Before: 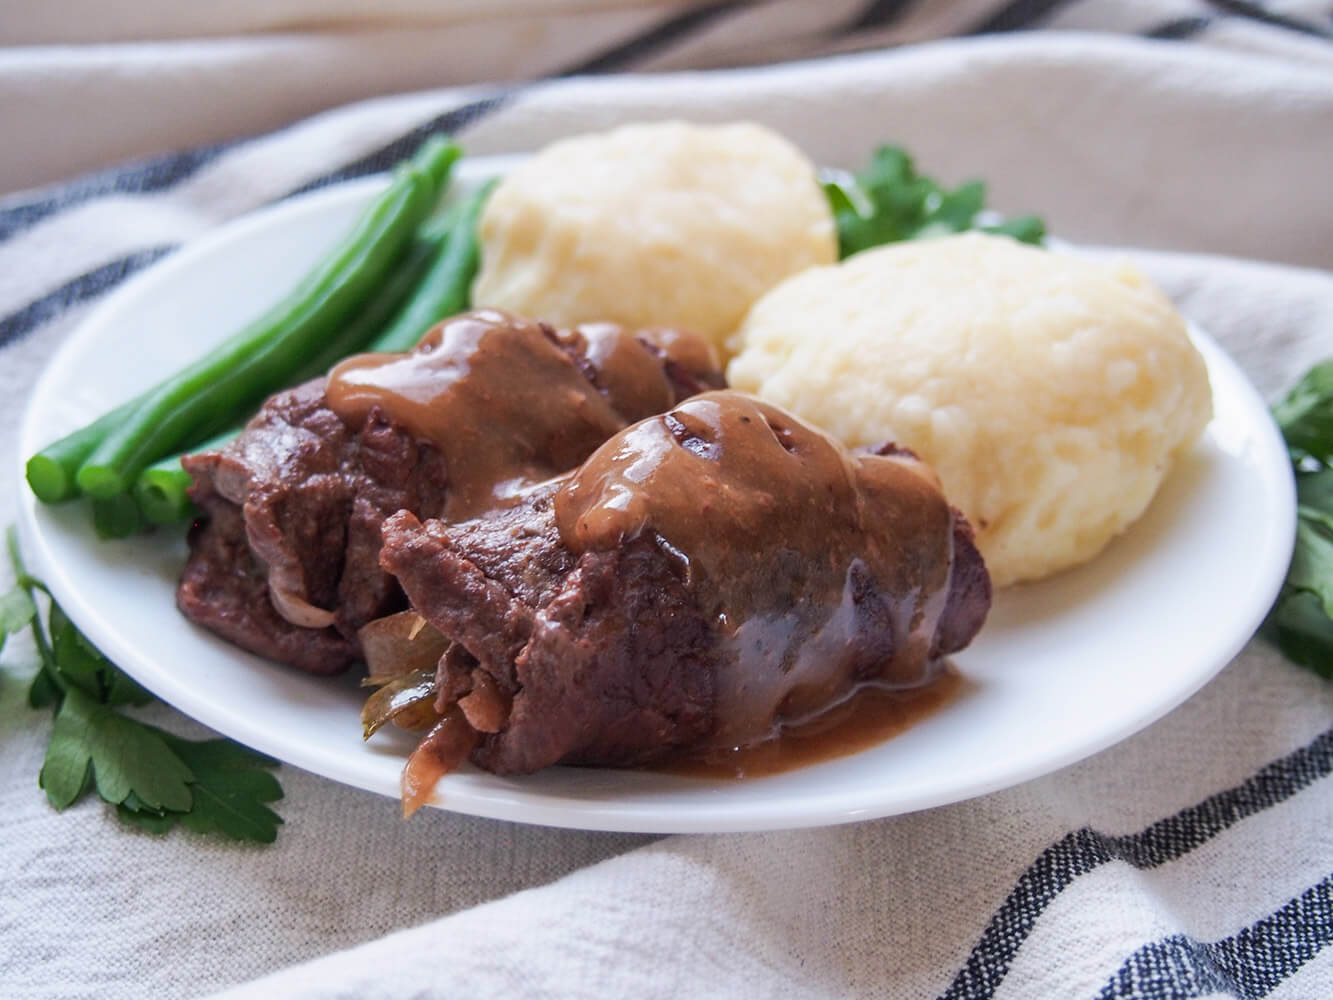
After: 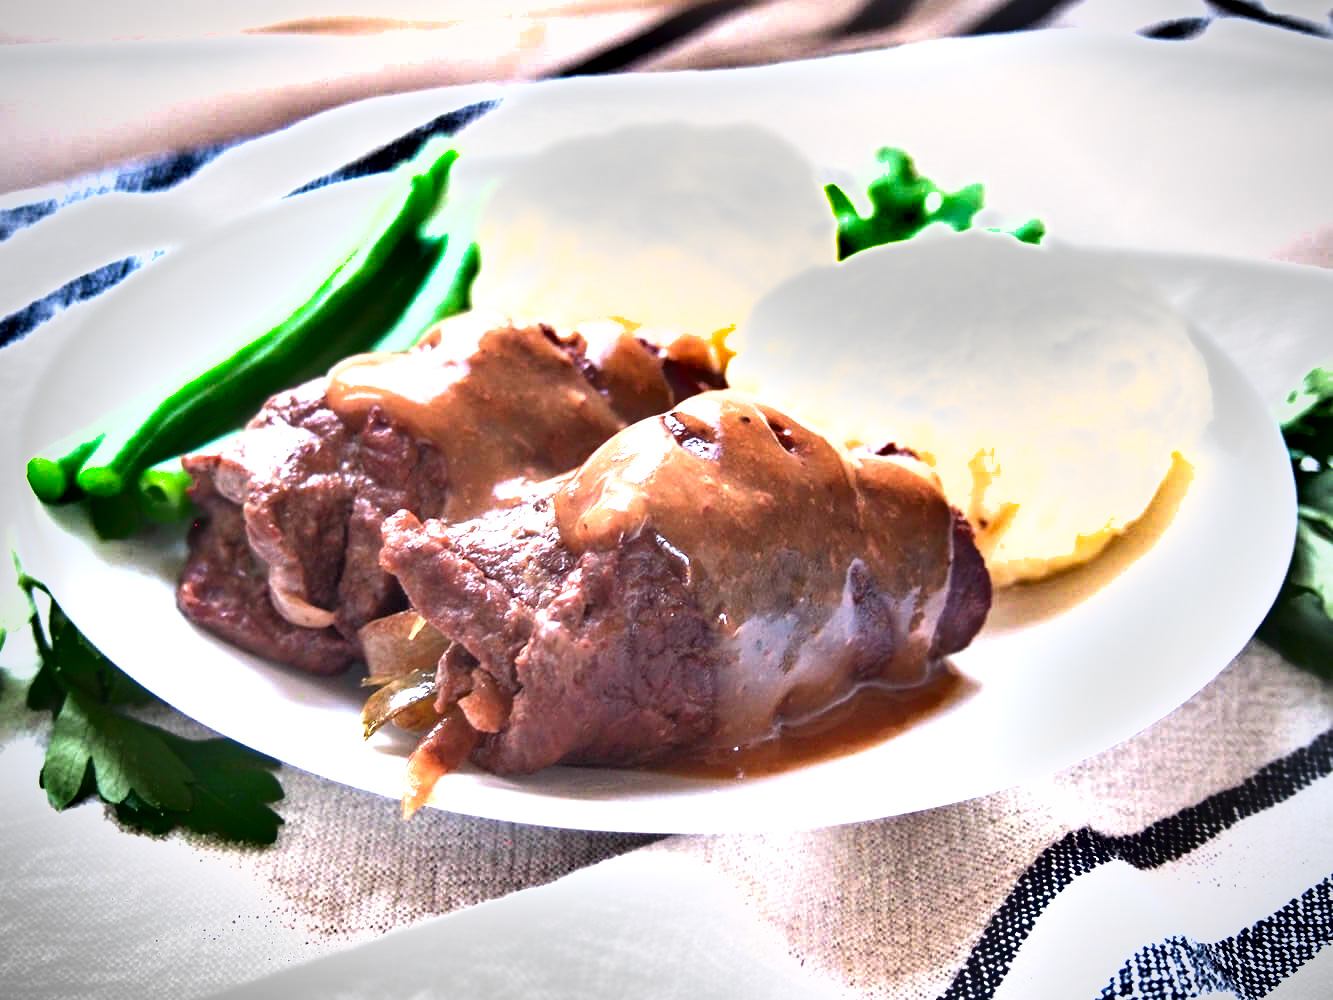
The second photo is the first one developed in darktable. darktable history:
exposure: black level correction 0, exposure 1.664 EV, compensate highlight preservation false
shadows and highlights: low approximation 0.01, soften with gaussian
vignetting: on, module defaults
